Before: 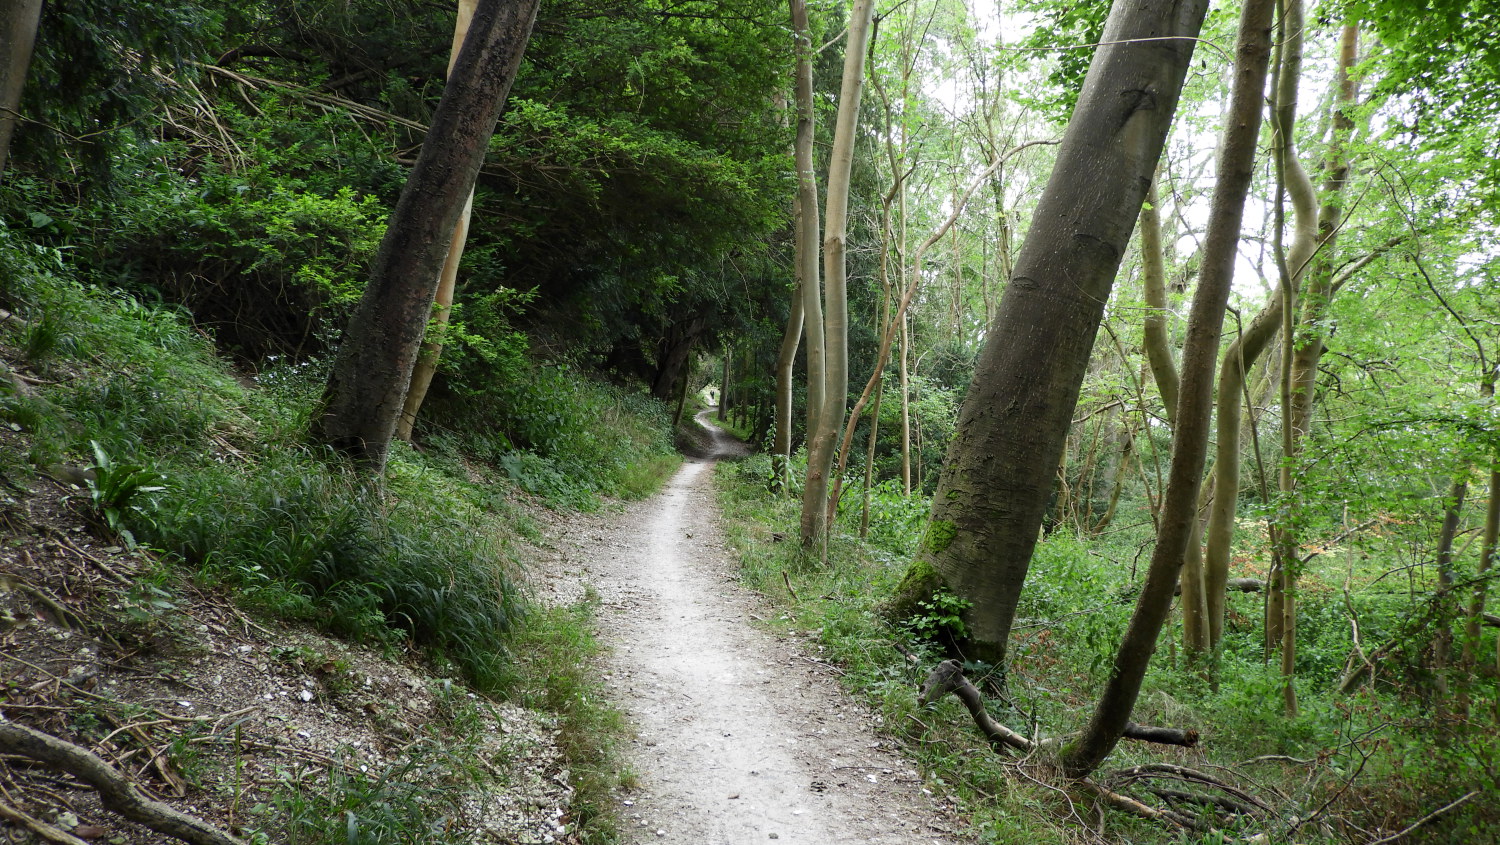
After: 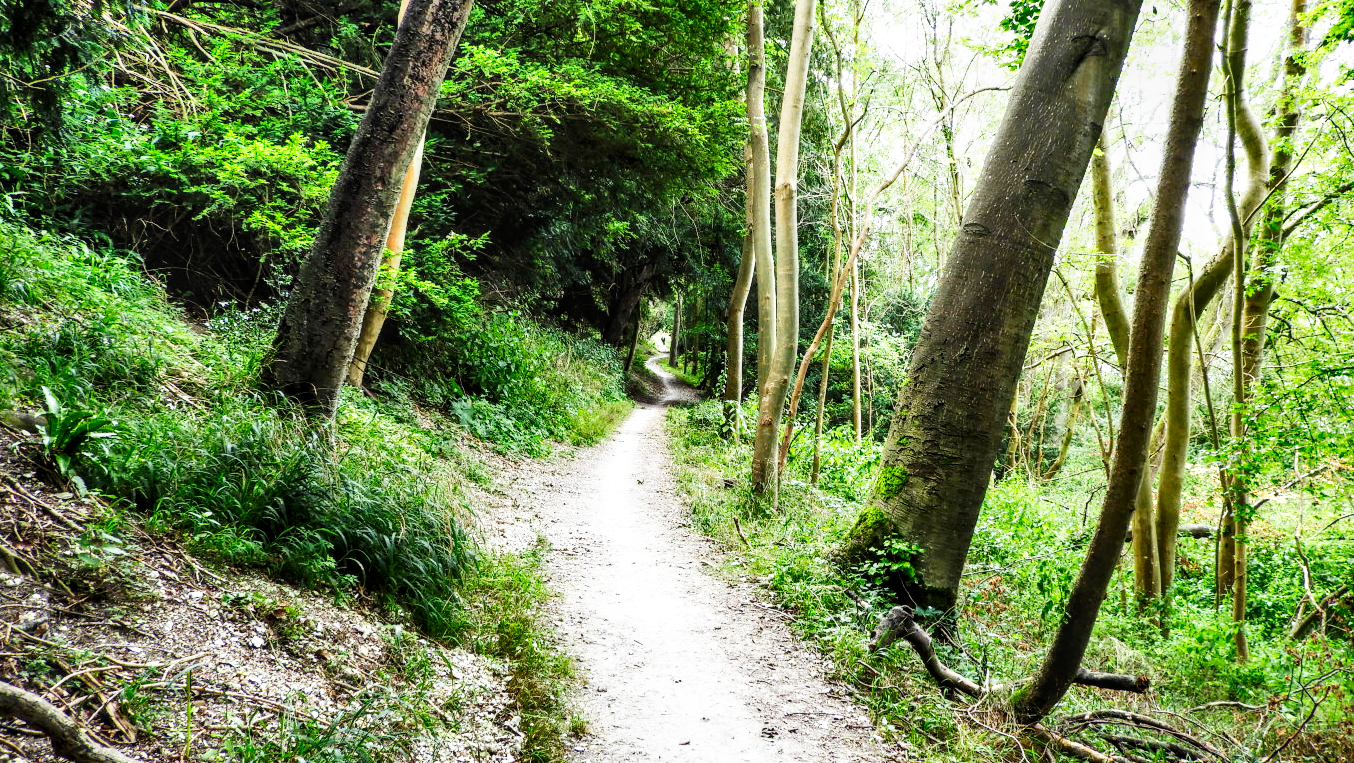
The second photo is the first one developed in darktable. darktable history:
crop: left 3.305%, top 6.436%, right 6.389%, bottom 3.258%
base curve: curves: ch0 [(0, 0) (0.007, 0.004) (0.027, 0.03) (0.046, 0.07) (0.207, 0.54) (0.442, 0.872) (0.673, 0.972) (1, 1)], preserve colors none
contrast brightness saturation: contrast 0.1, brightness 0.03, saturation 0.09
shadows and highlights: shadows 75, highlights -60.85, soften with gaussian
local contrast: detail 130%
